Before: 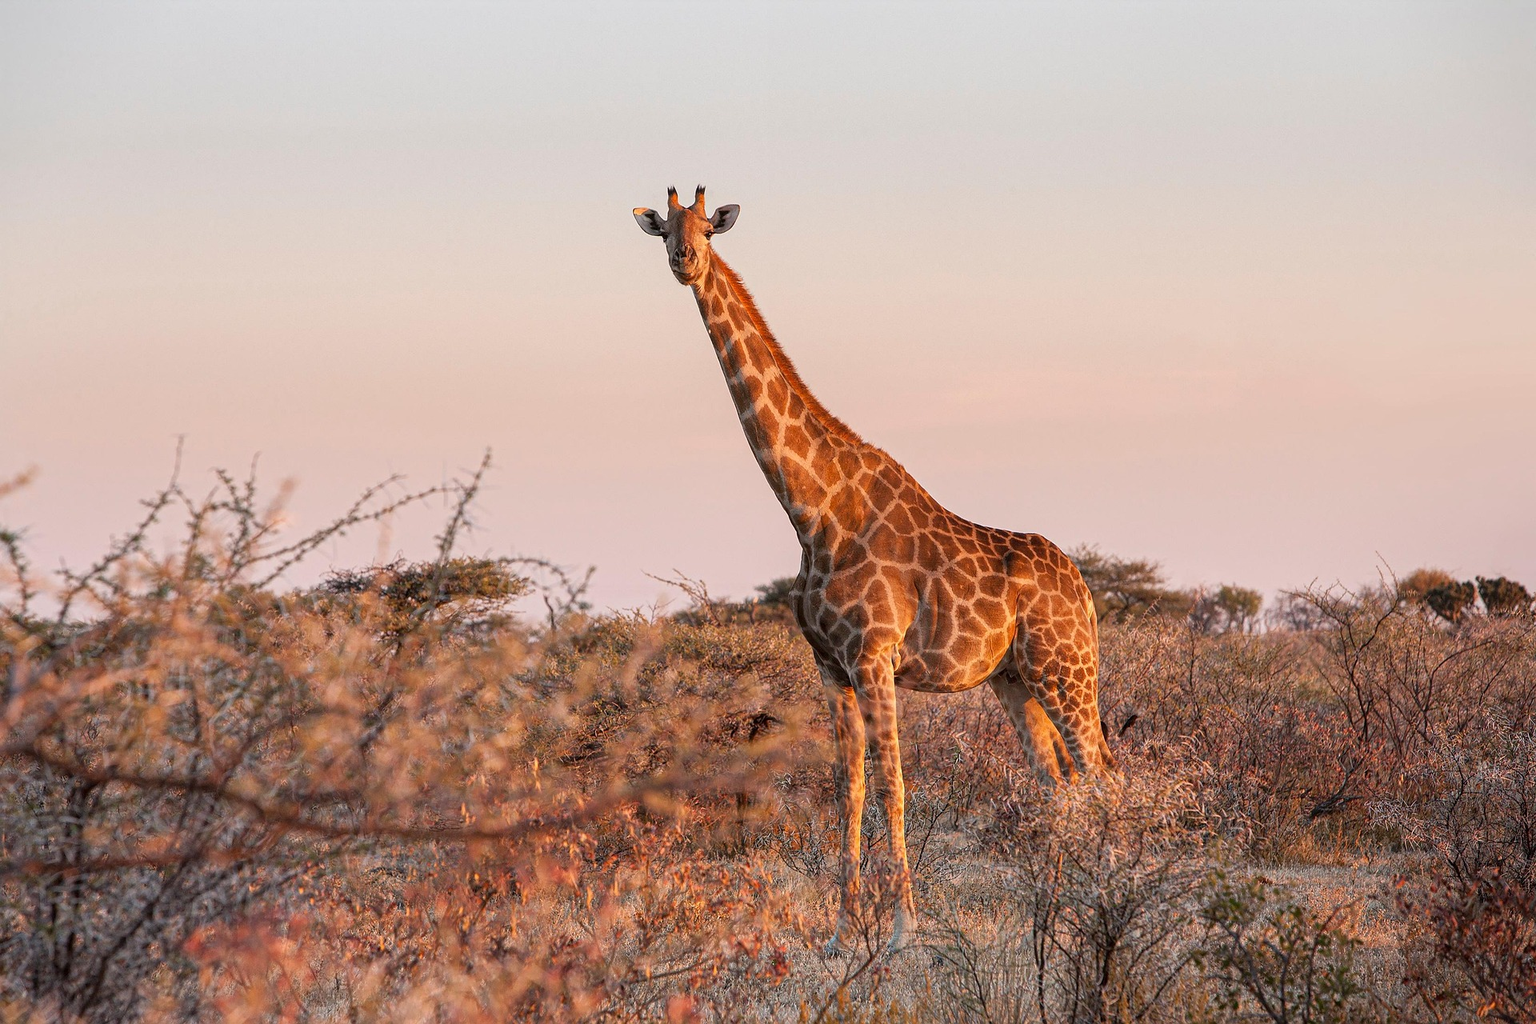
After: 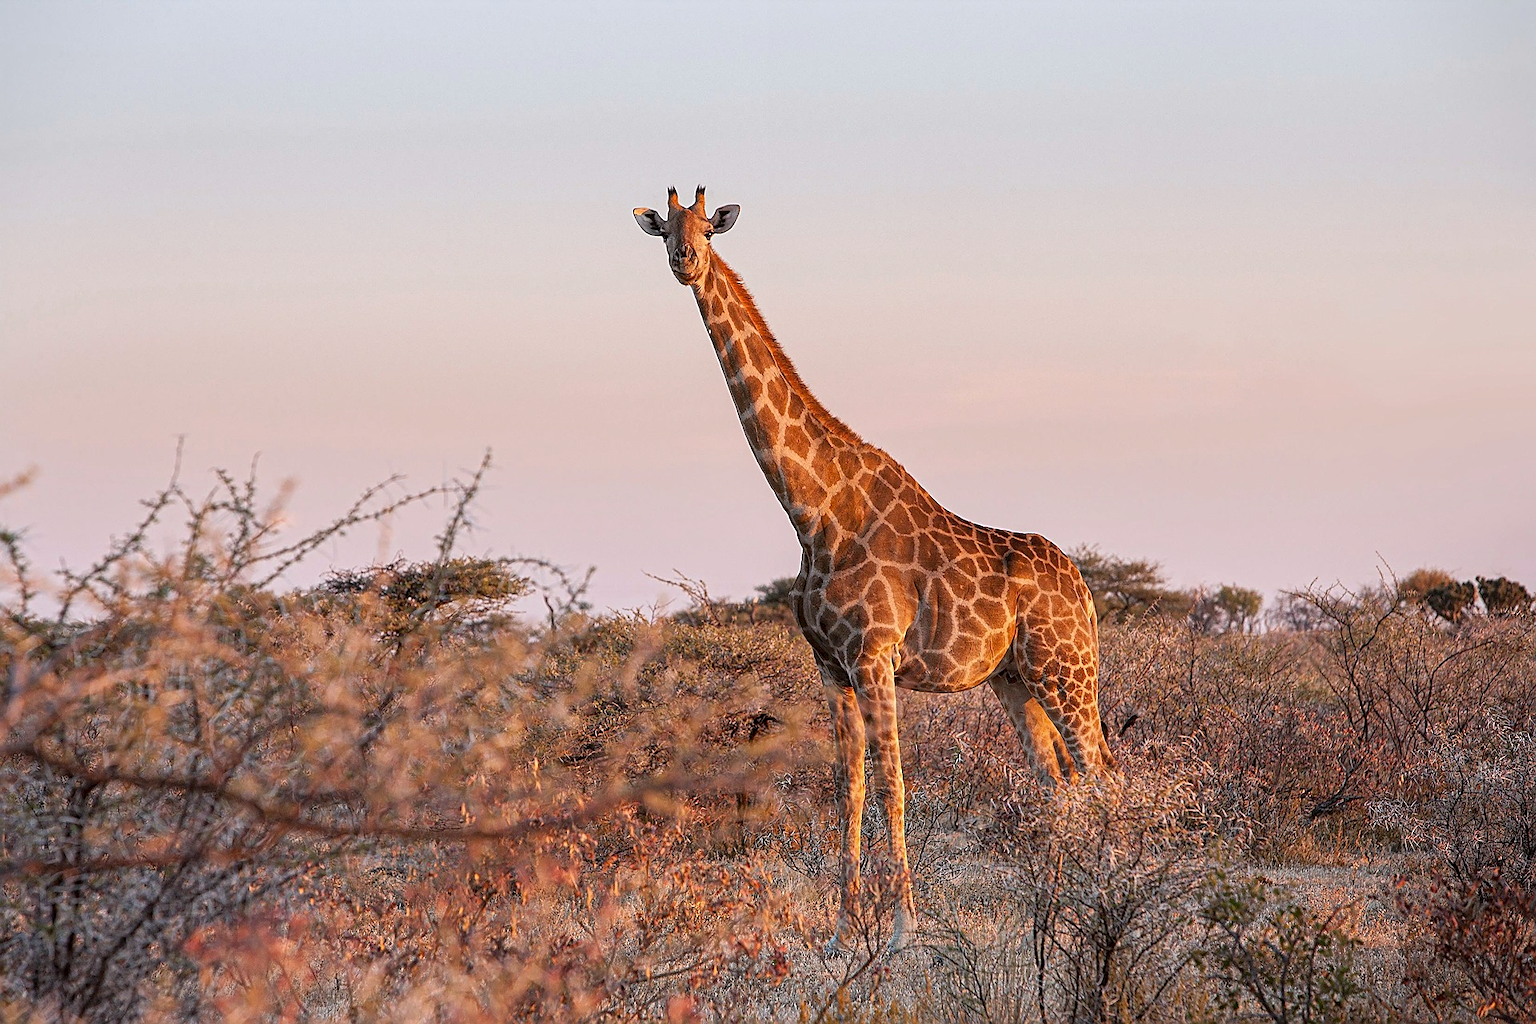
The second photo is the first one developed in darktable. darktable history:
tone equalizer: on, module defaults
white balance: red 0.976, blue 1.04
sharpen: on, module defaults
